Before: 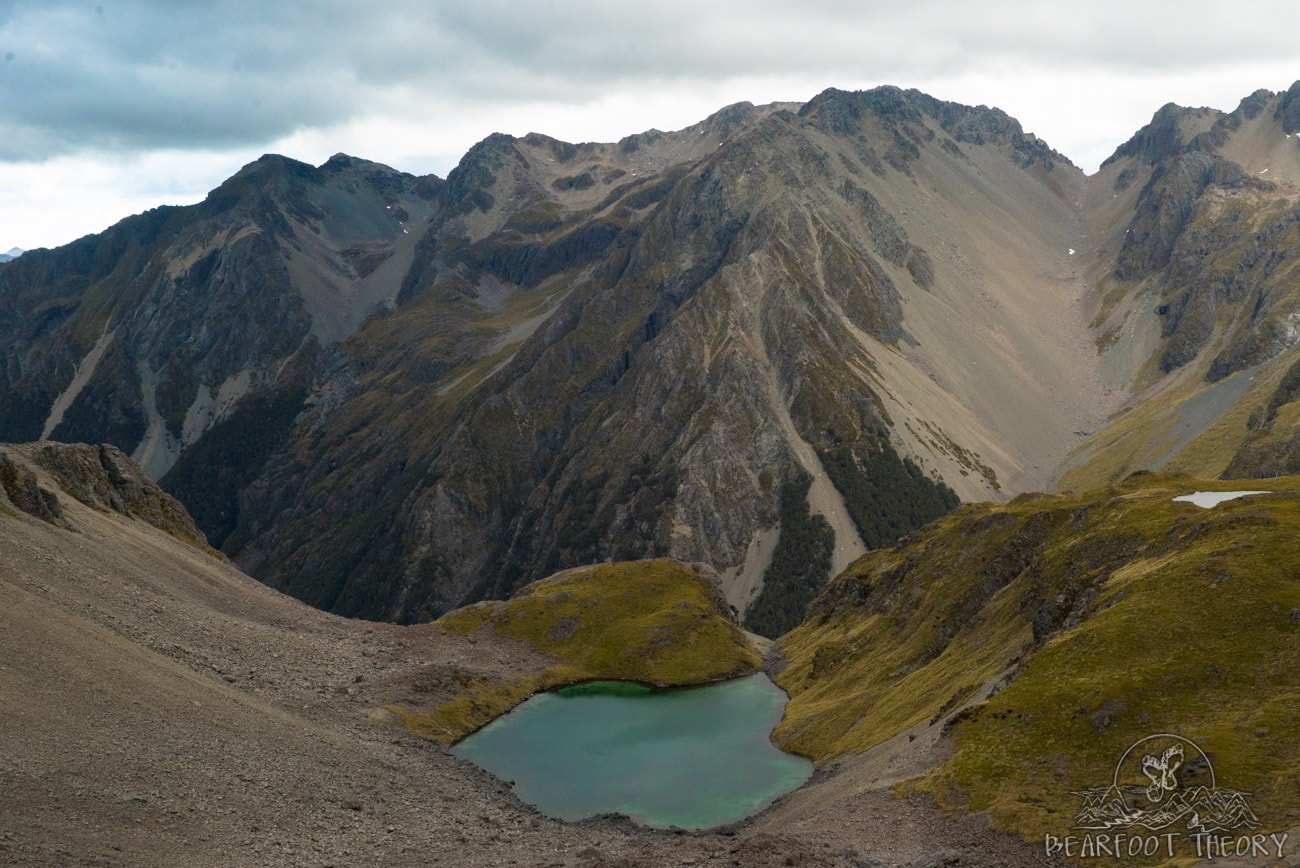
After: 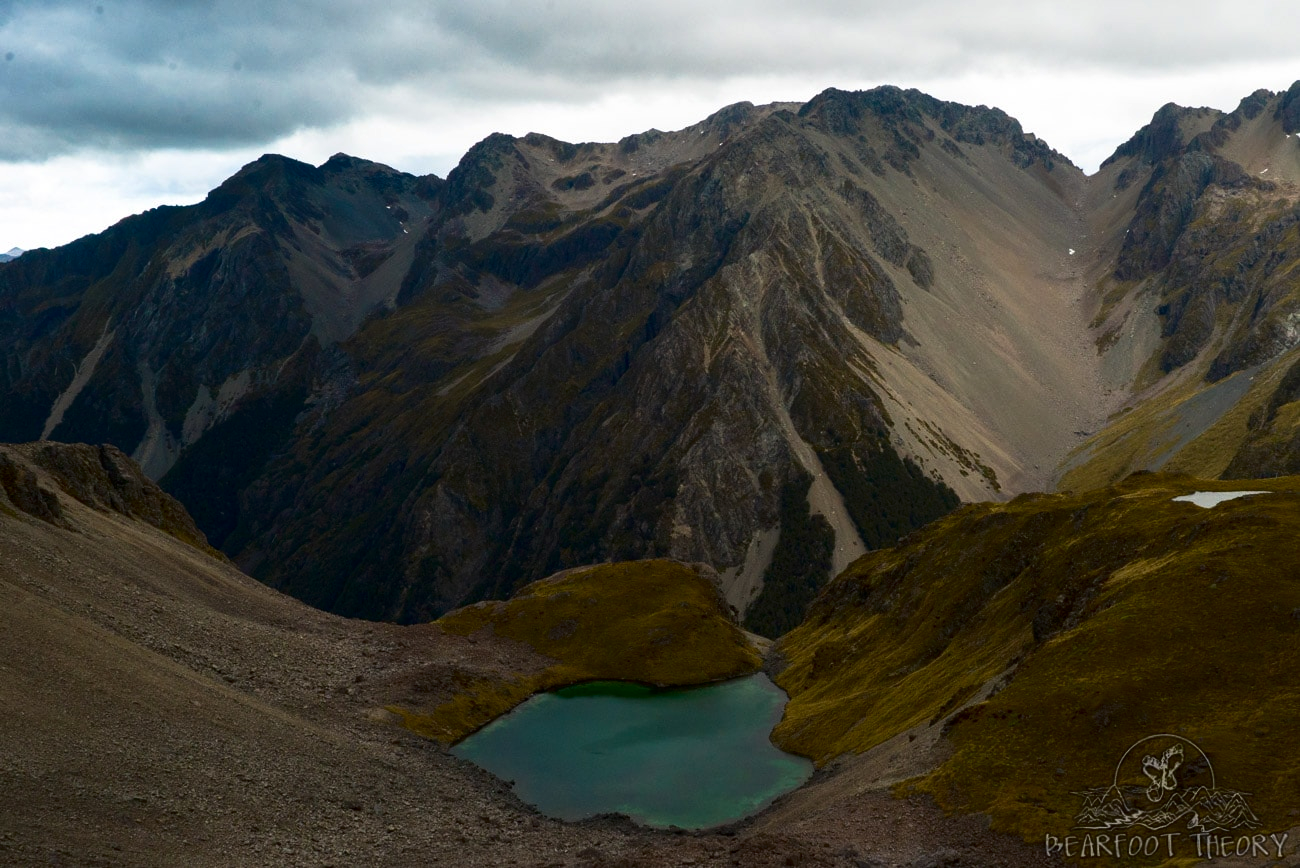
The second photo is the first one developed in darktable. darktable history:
contrast brightness saturation: contrast 0.125, brightness -0.226, saturation 0.142
tone equalizer: -8 EV -1.86 EV, -7 EV -1.18 EV, -6 EV -1.6 EV, smoothing diameter 24.83%, edges refinement/feathering 5.81, preserve details guided filter
